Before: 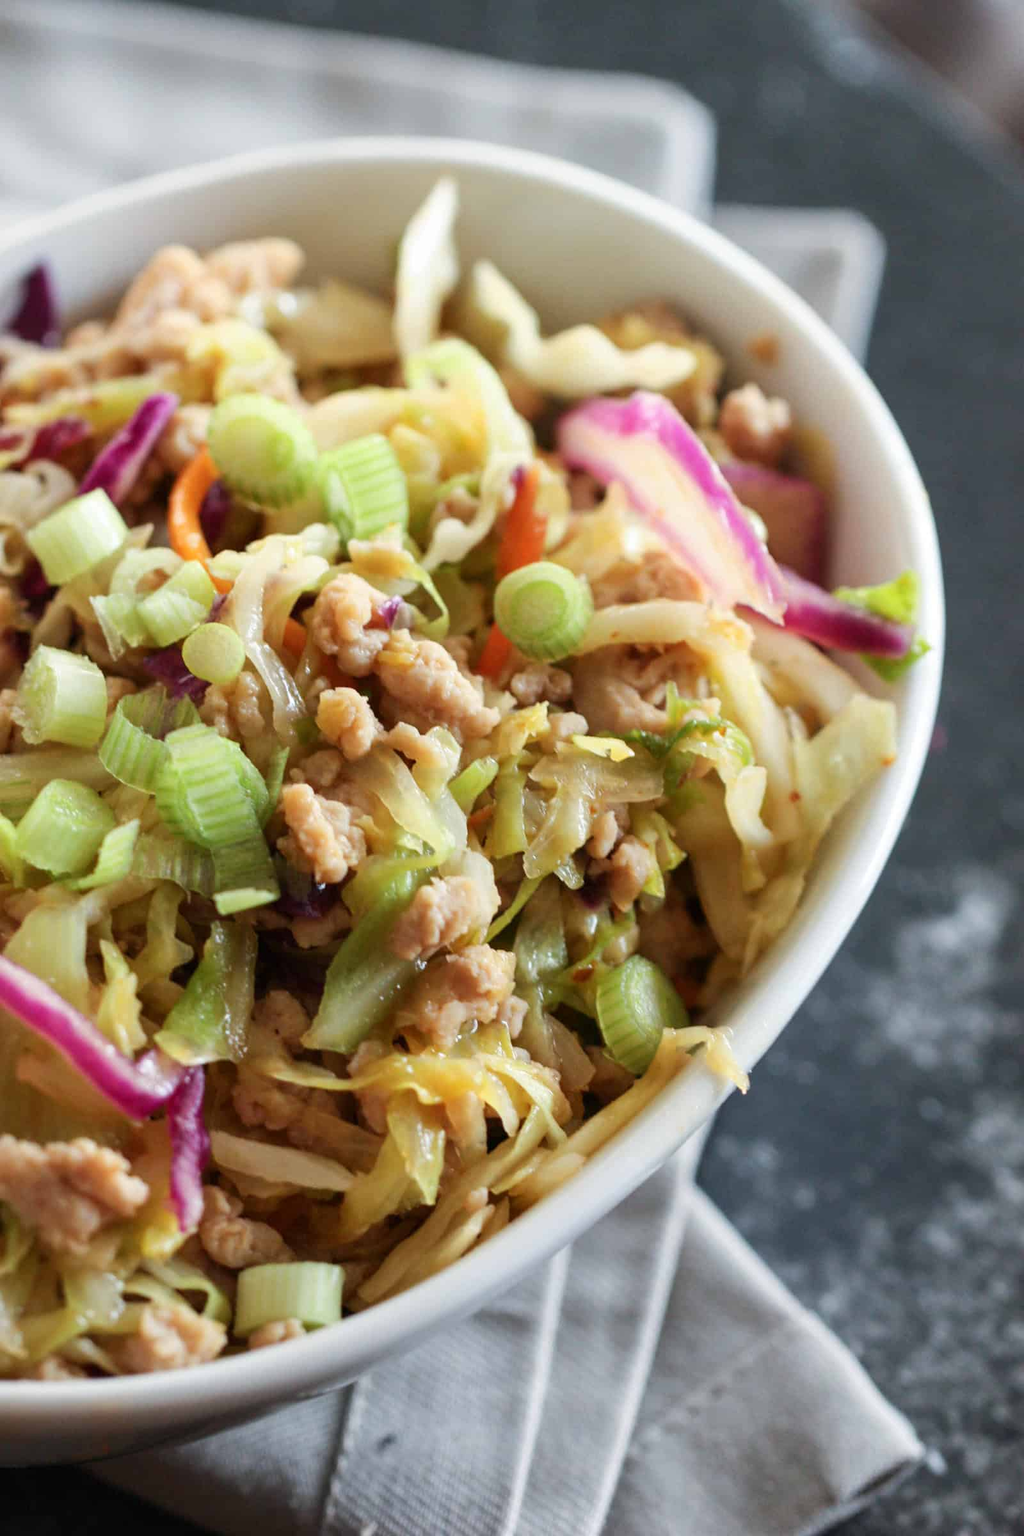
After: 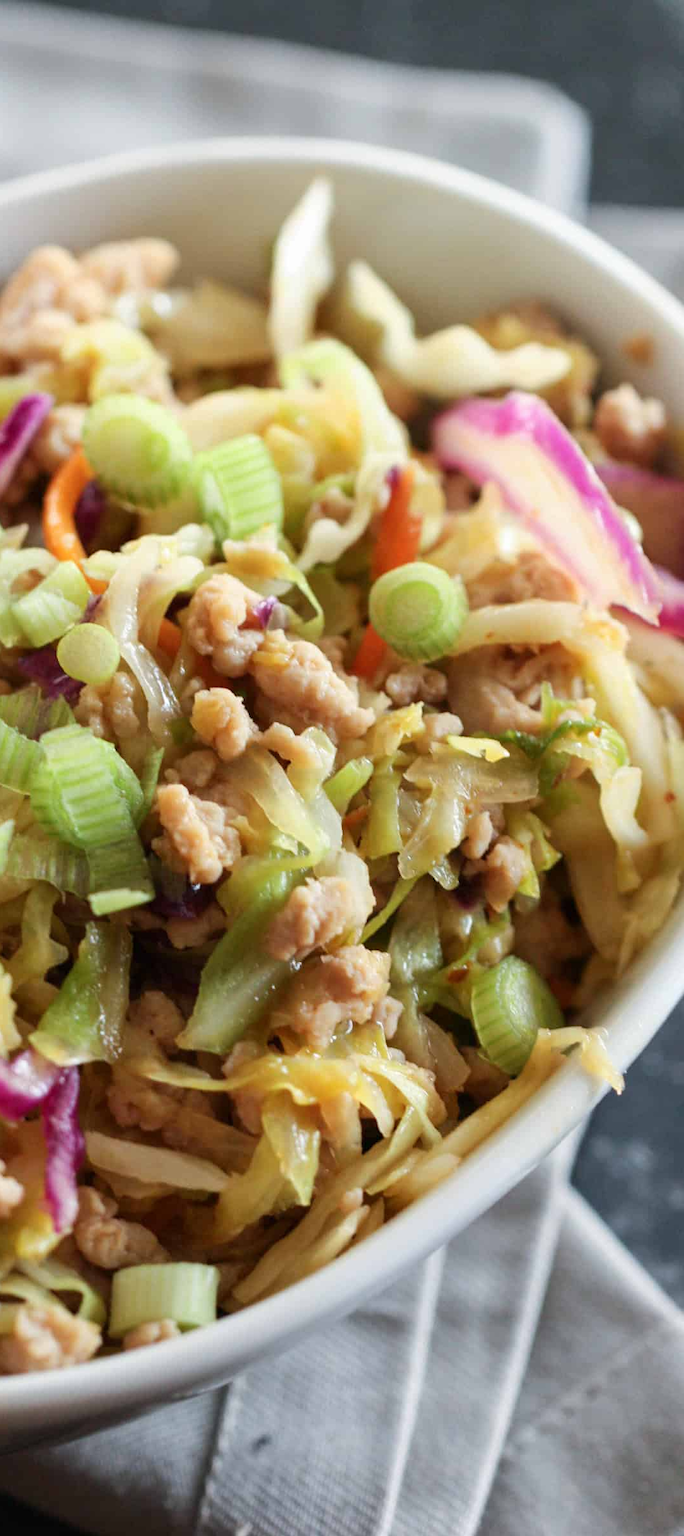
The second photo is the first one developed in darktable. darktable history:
crop and rotate: left 12.33%, right 20.815%
